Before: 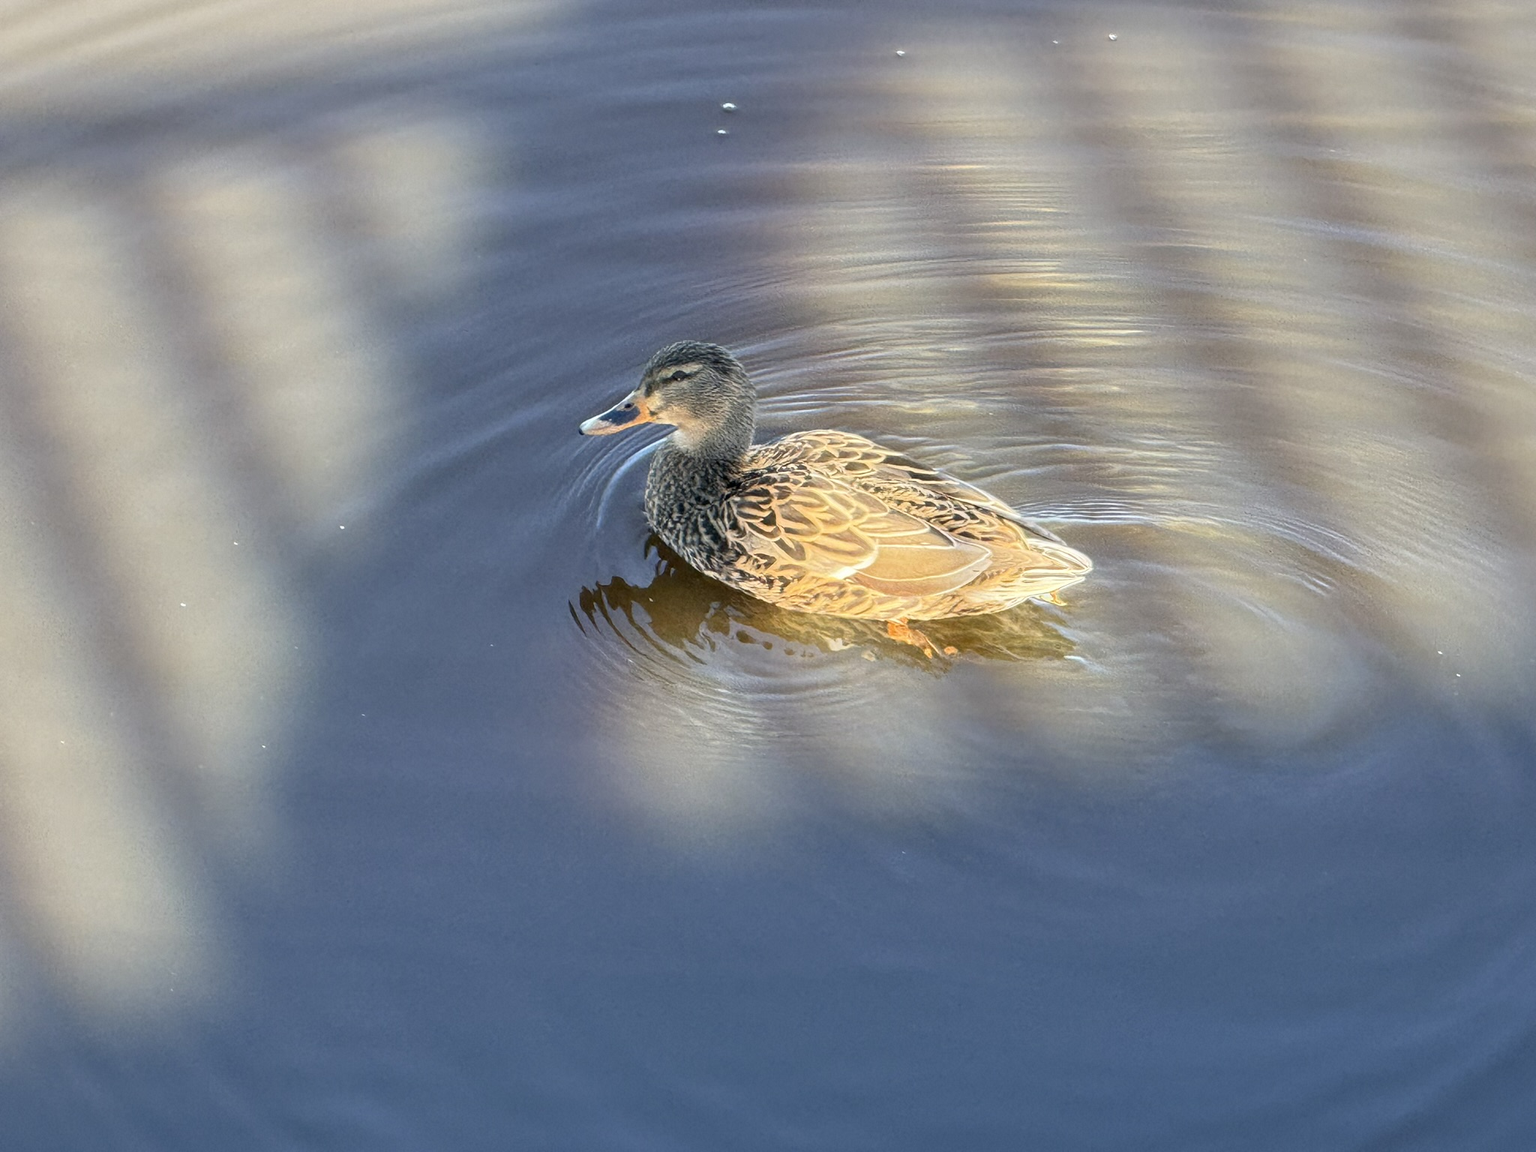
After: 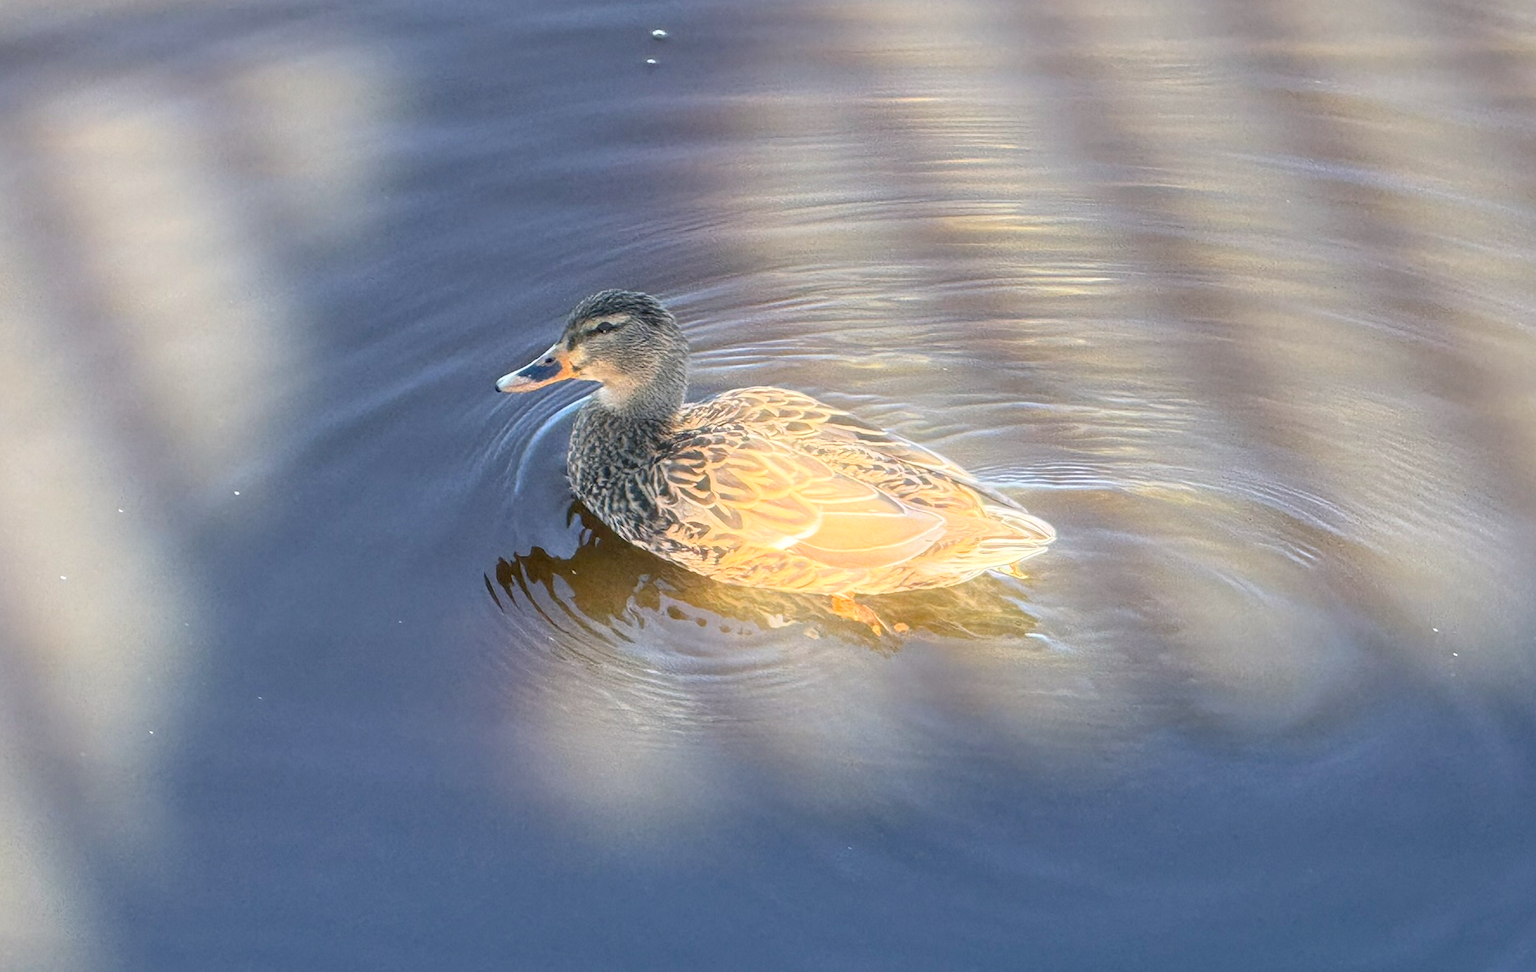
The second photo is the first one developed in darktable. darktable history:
white balance: red 1.009, blue 1.027
crop: left 8.155%, top 6.611%, bottom 15.385%
bloom: on, module defaults
